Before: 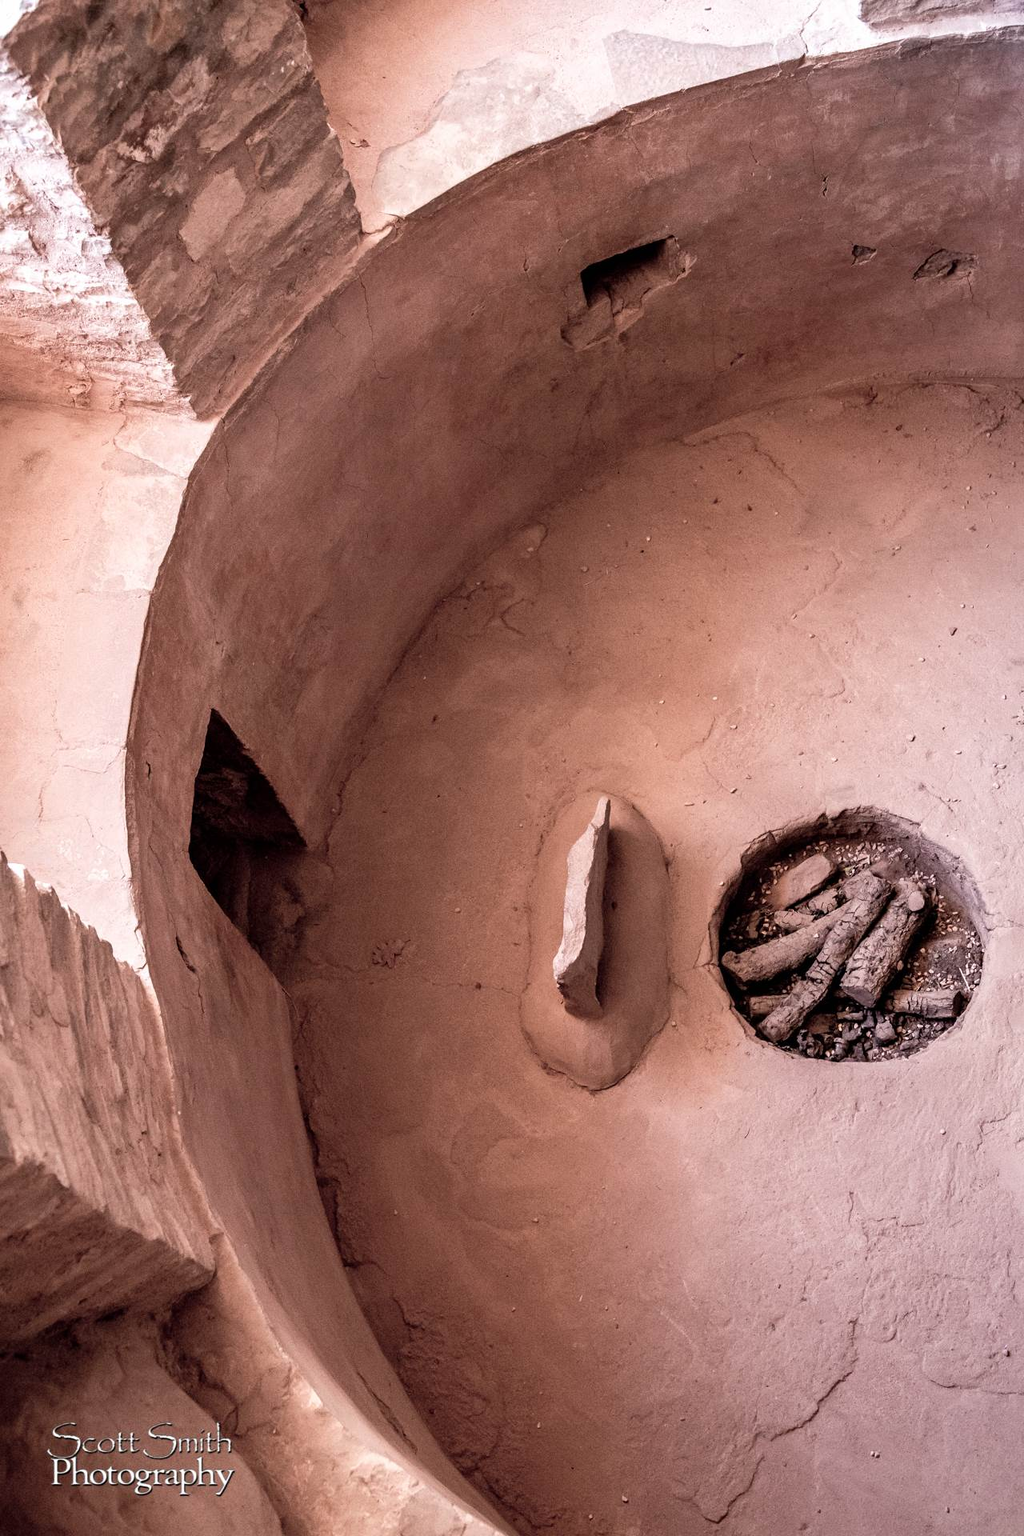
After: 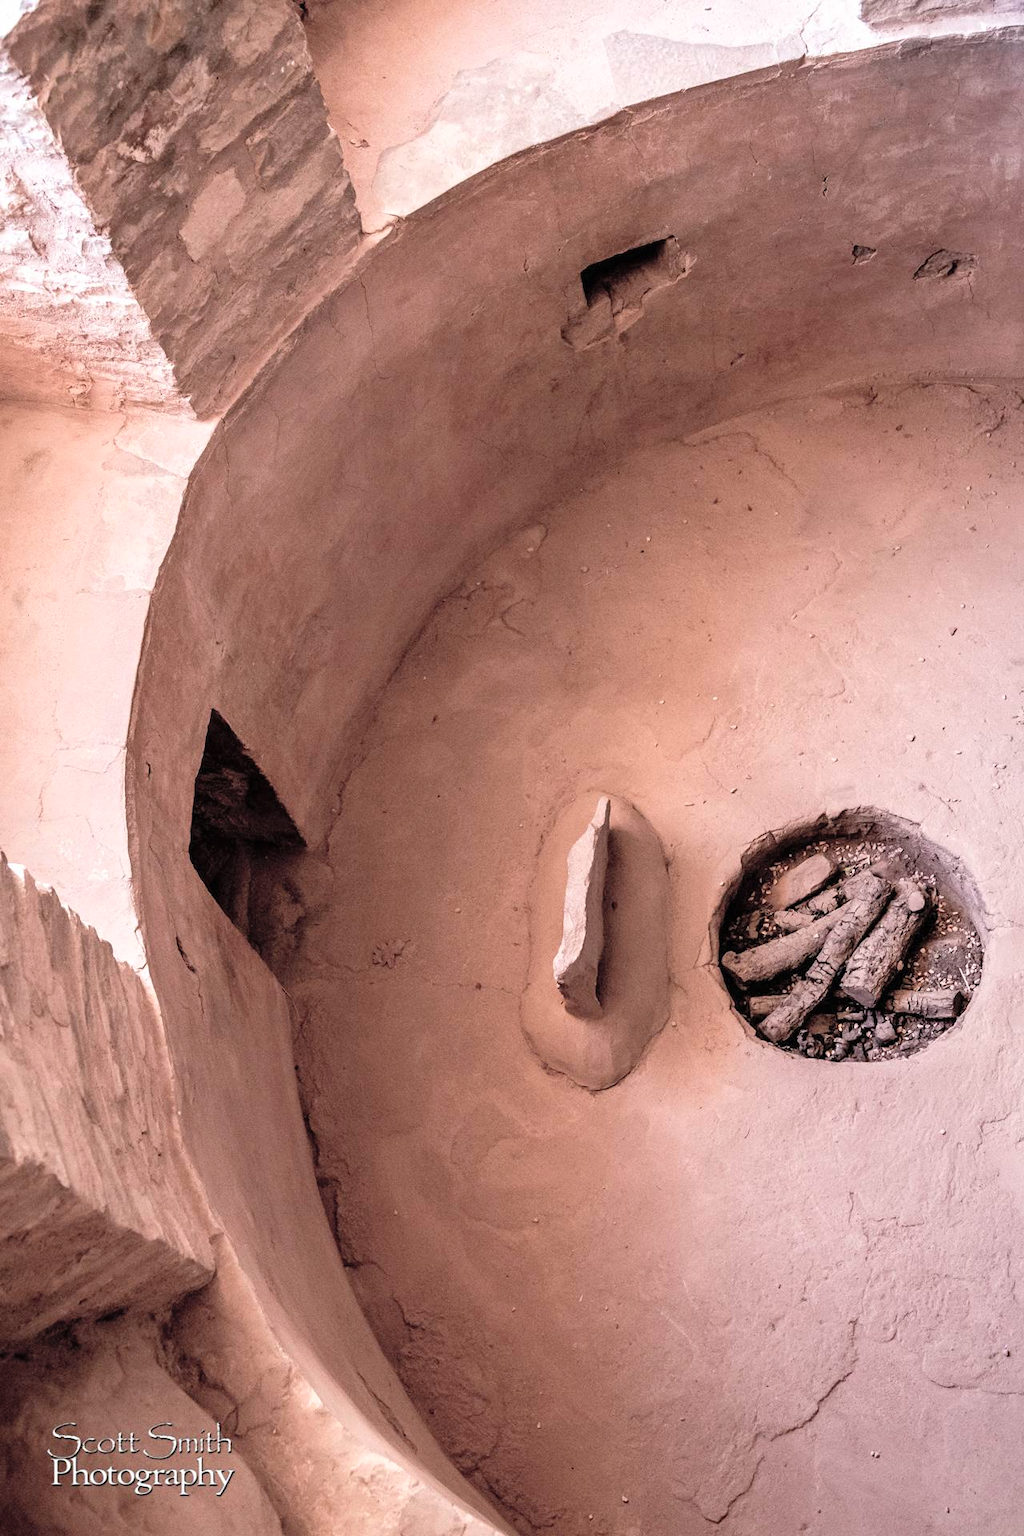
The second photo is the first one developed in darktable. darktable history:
contrast brightness saturation: brightness 0.15
tone equalizer: on, module defaults
